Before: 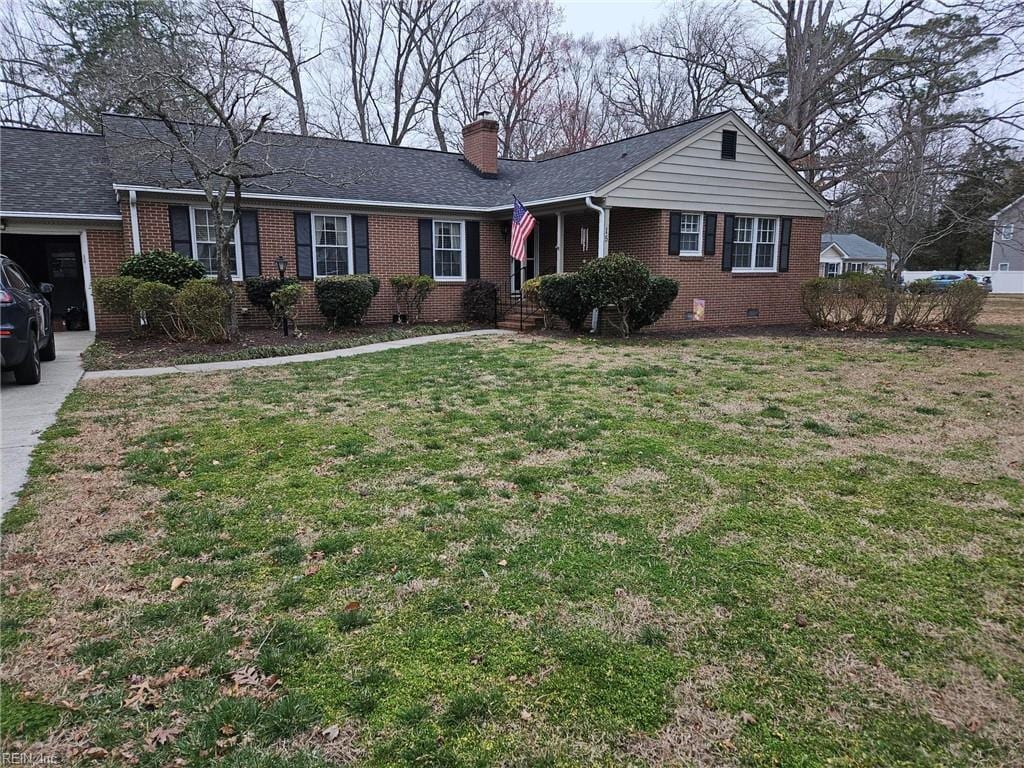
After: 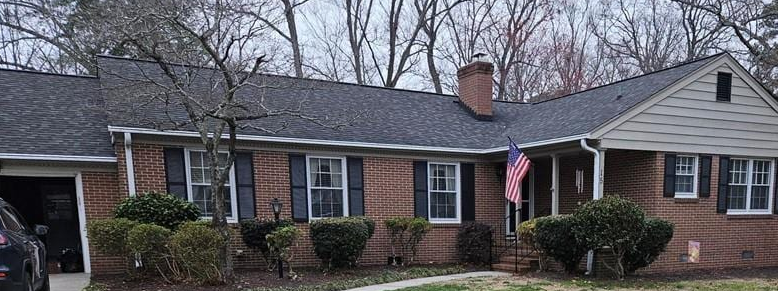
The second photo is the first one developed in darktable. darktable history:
crop: left 0.561%, top 7.645%, right 23.372%, bottom 54.364%
